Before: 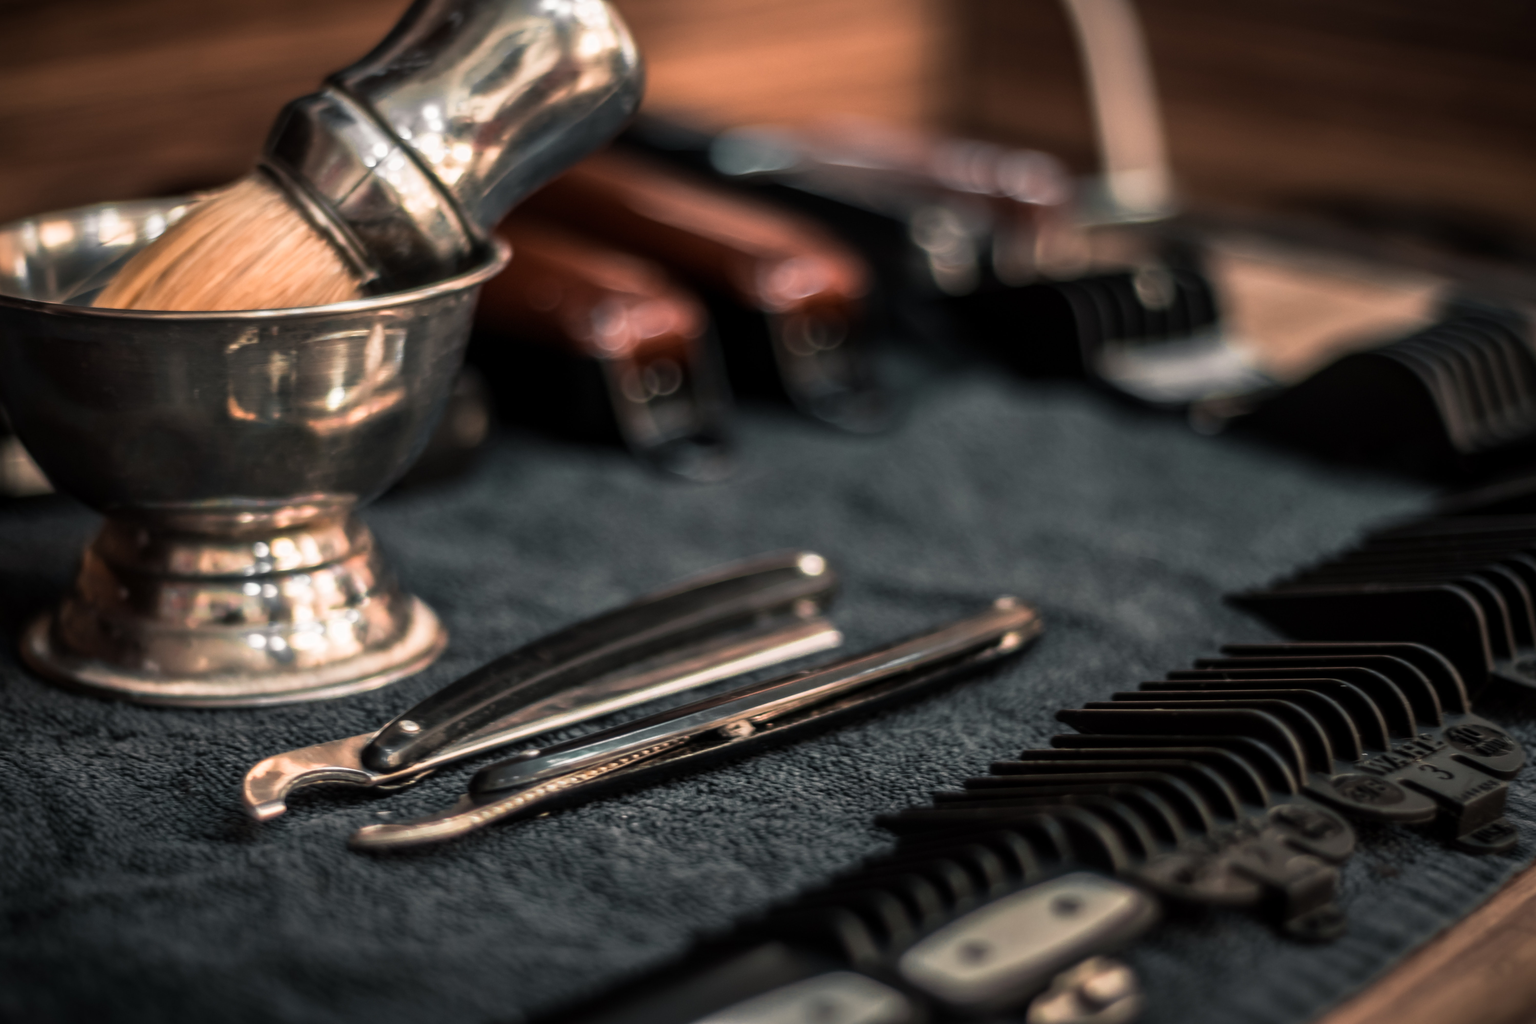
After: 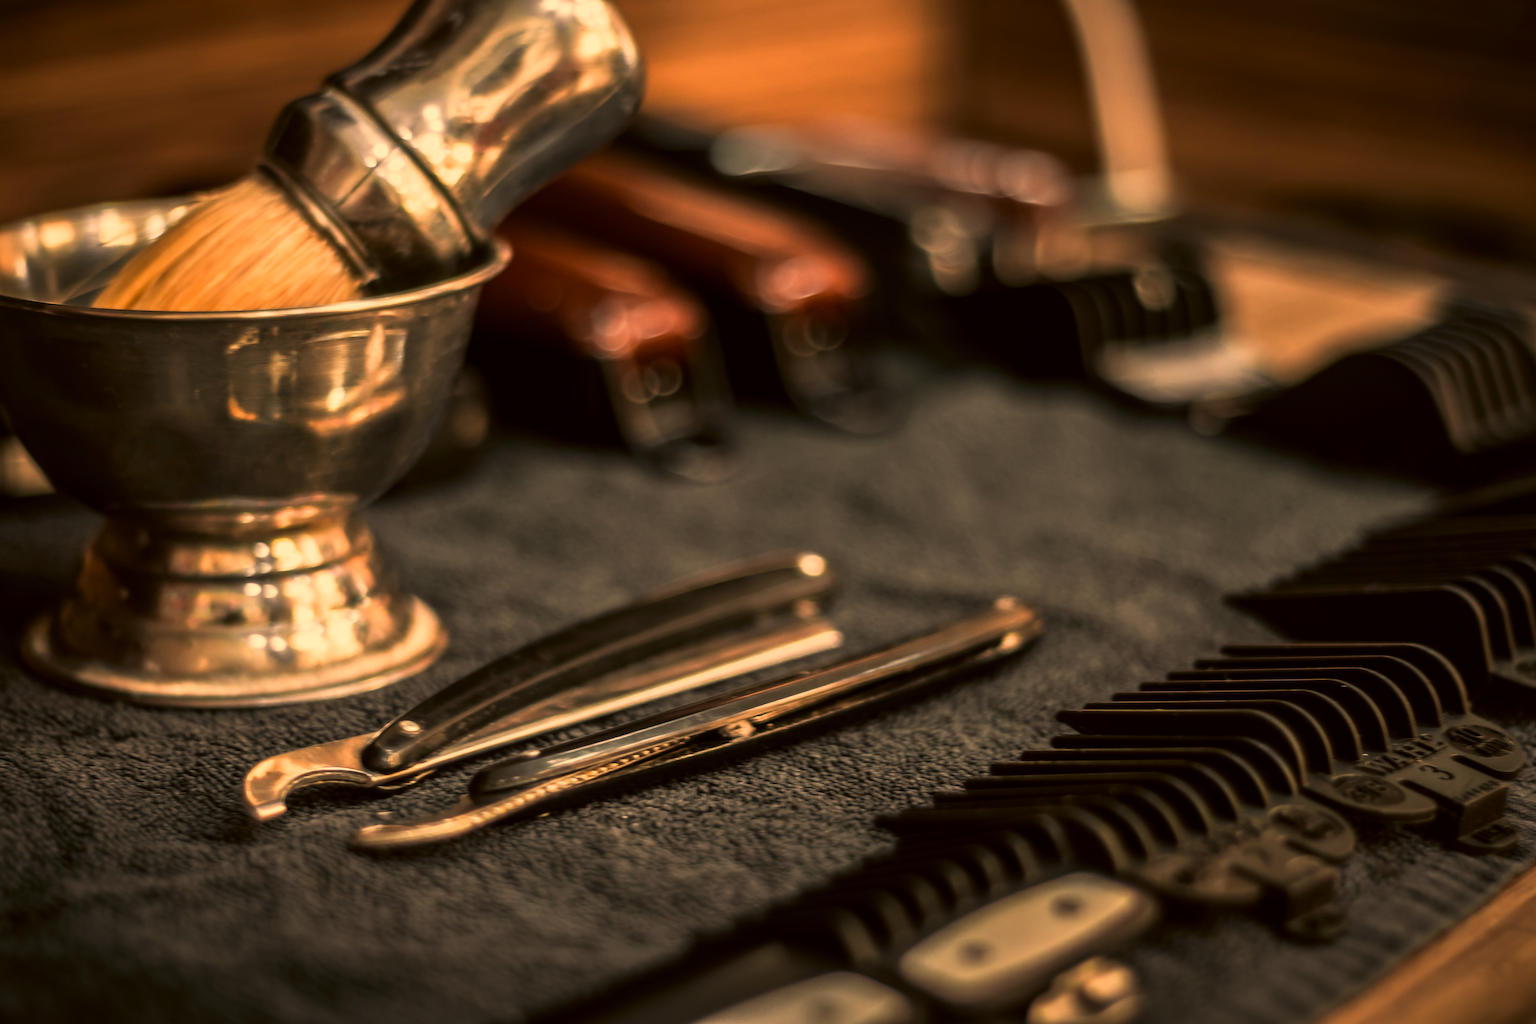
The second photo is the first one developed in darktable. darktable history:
color correction: highlights a* 17.94, highlights b* 35.39, shadows a* 1.48, shadows b* 6.42, saturation 1.01
sharpen: on, module defaults
